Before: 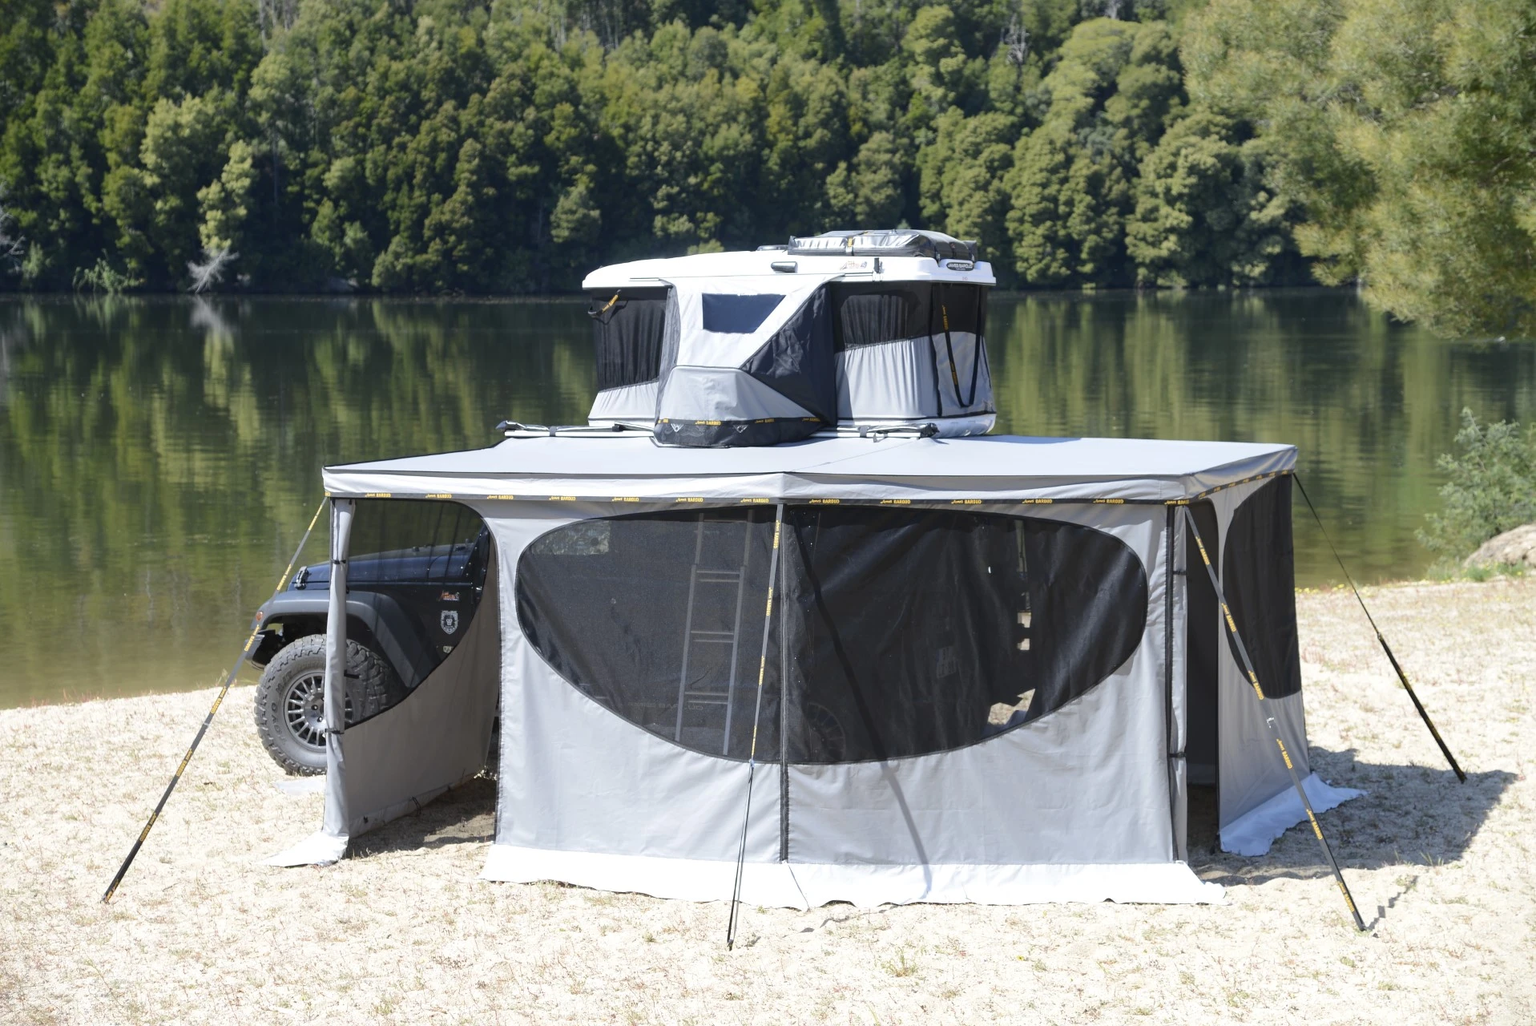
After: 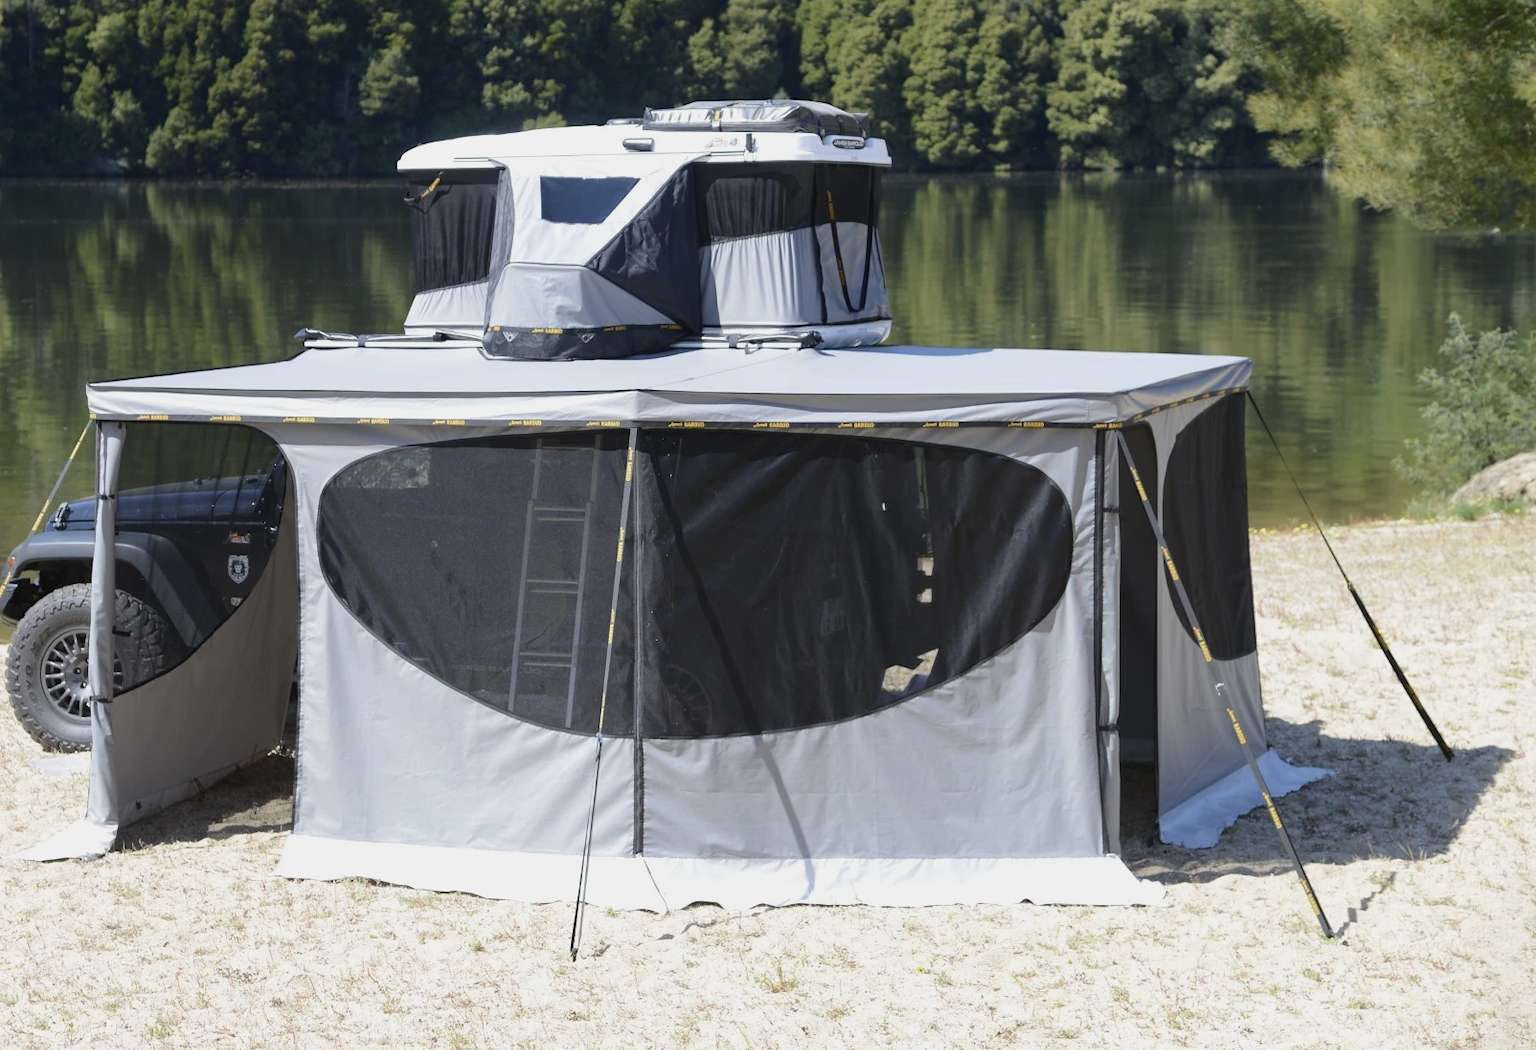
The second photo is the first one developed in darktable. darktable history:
exposure: exposure -0.21 EV, compensate highlight preservation false
crop: left 16.315%, top 14.246%
